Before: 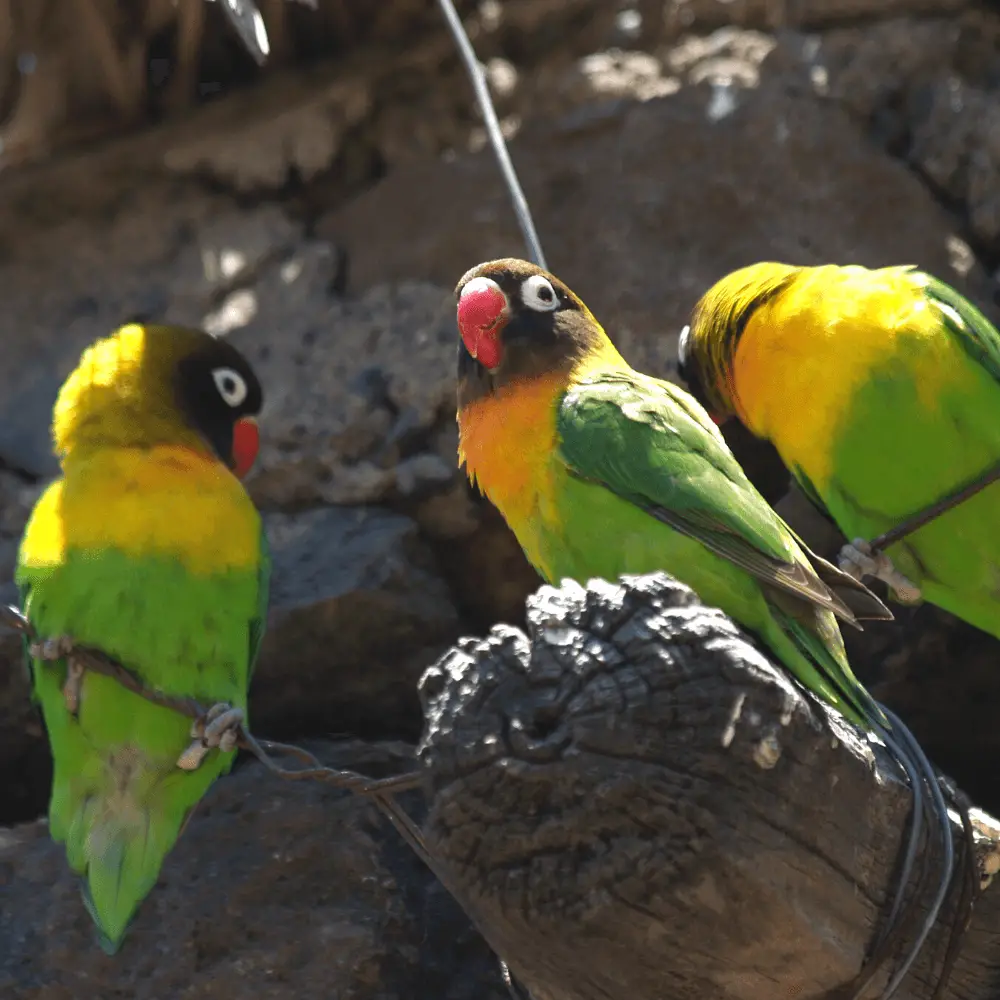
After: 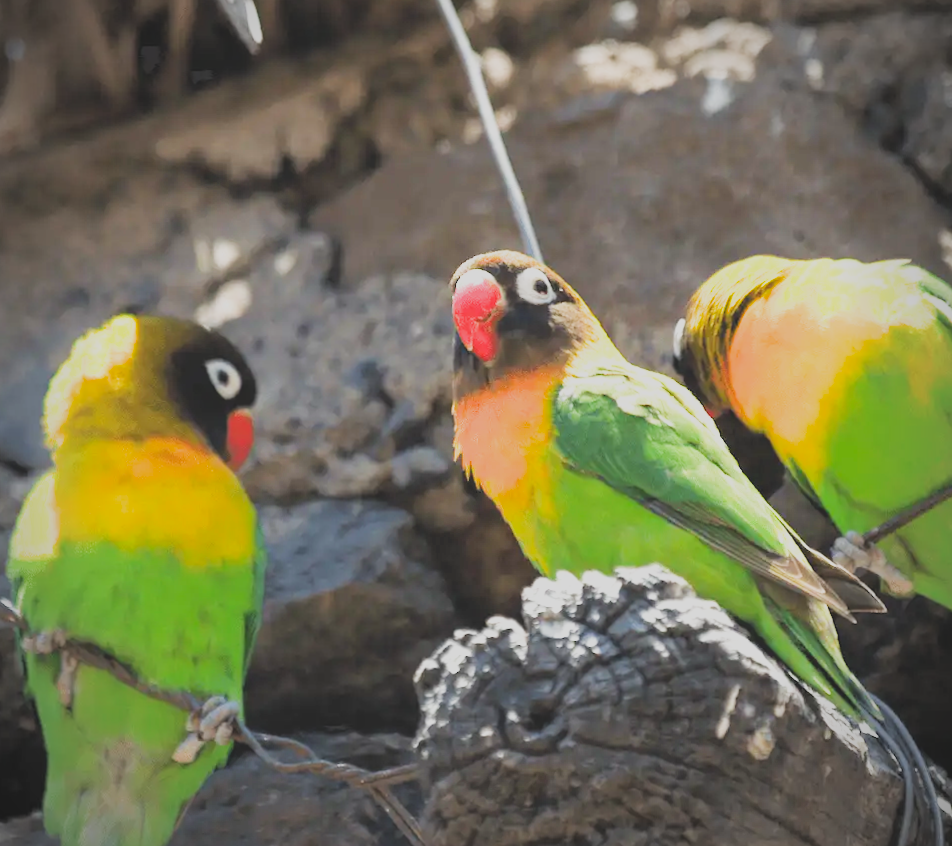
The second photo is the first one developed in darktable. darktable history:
contrast brightness saturation: contrast -0.28
filmic rgb: black relative exposure -5 EV, hardness 2.88, contrast 1.3, highlights saturation mix -30%
crop and rotate: angle 0.2°, left 0.275%, right 3.127%, bottom 14.18%
vignetting: on, module defaults
exposure: black level correction 0, exposure 1.5 EV, compensate exposure bias true, compensate highlight preservation false
rotate and perspective: rotation 0.174°, lens shift (vertical) 0.013, lens shift (horizontal) 0.019, shear 0.001, automatic cropping original format, crop left 0.007, crop right 0.991, crop top 0.016, crop bottom 0.997
